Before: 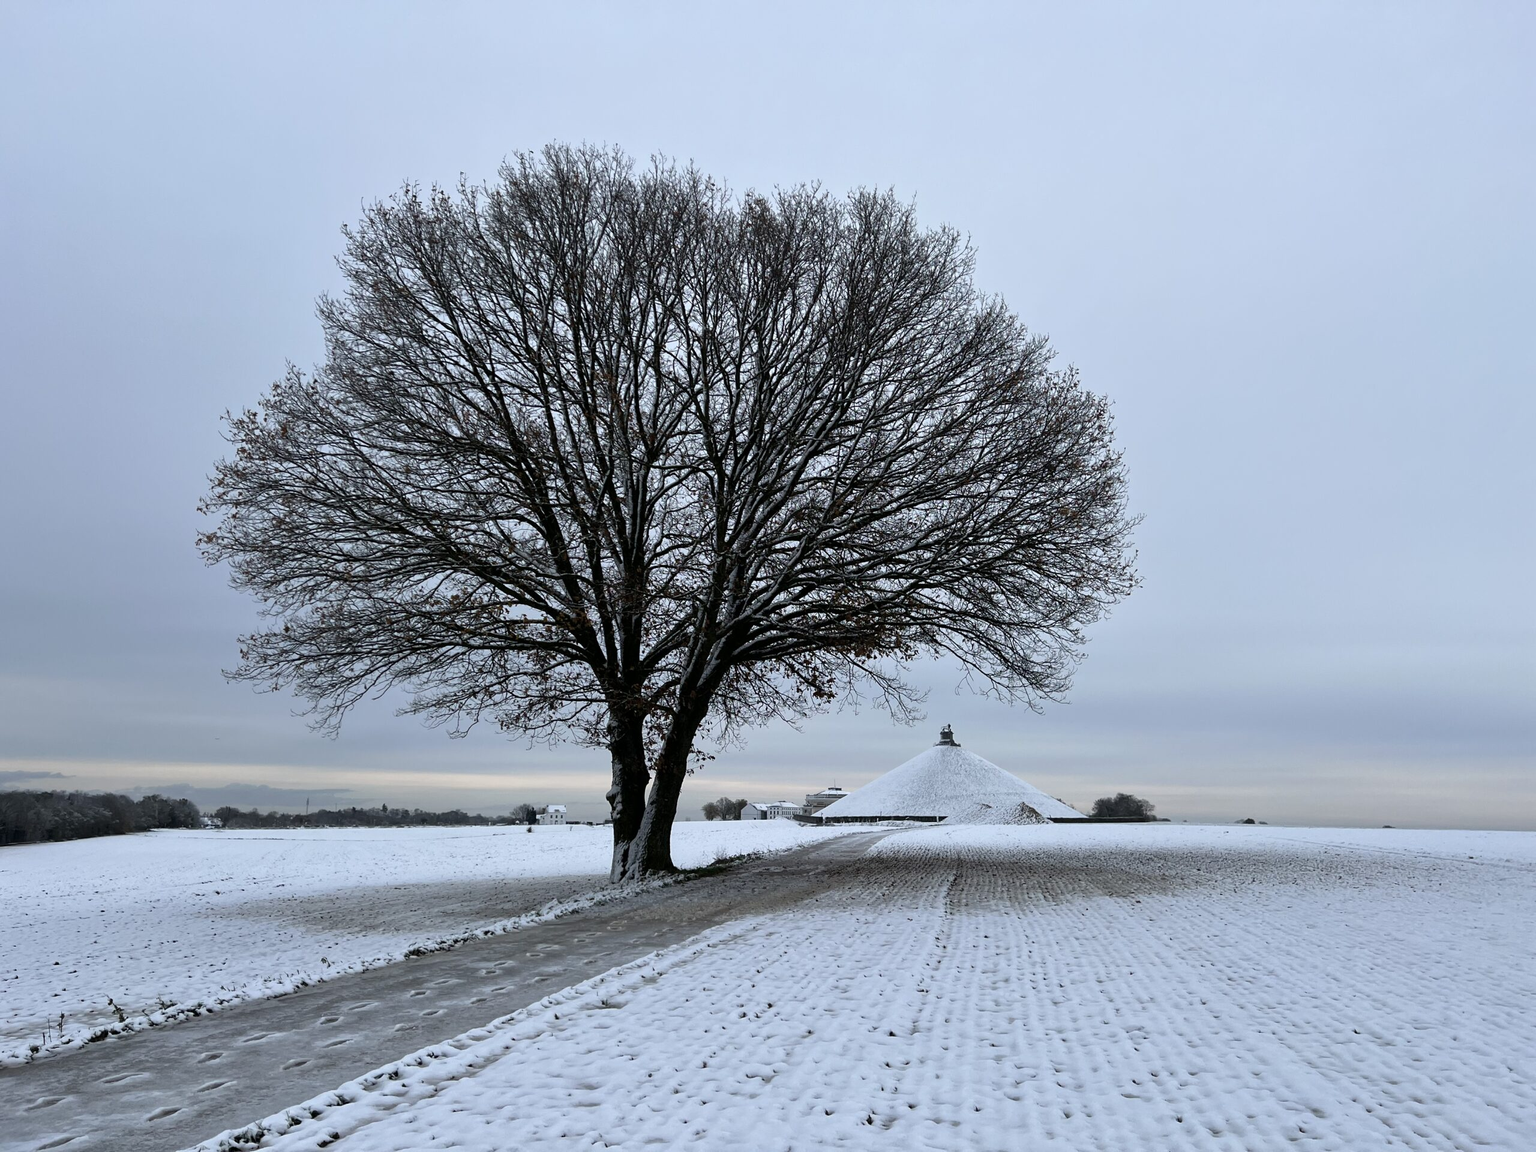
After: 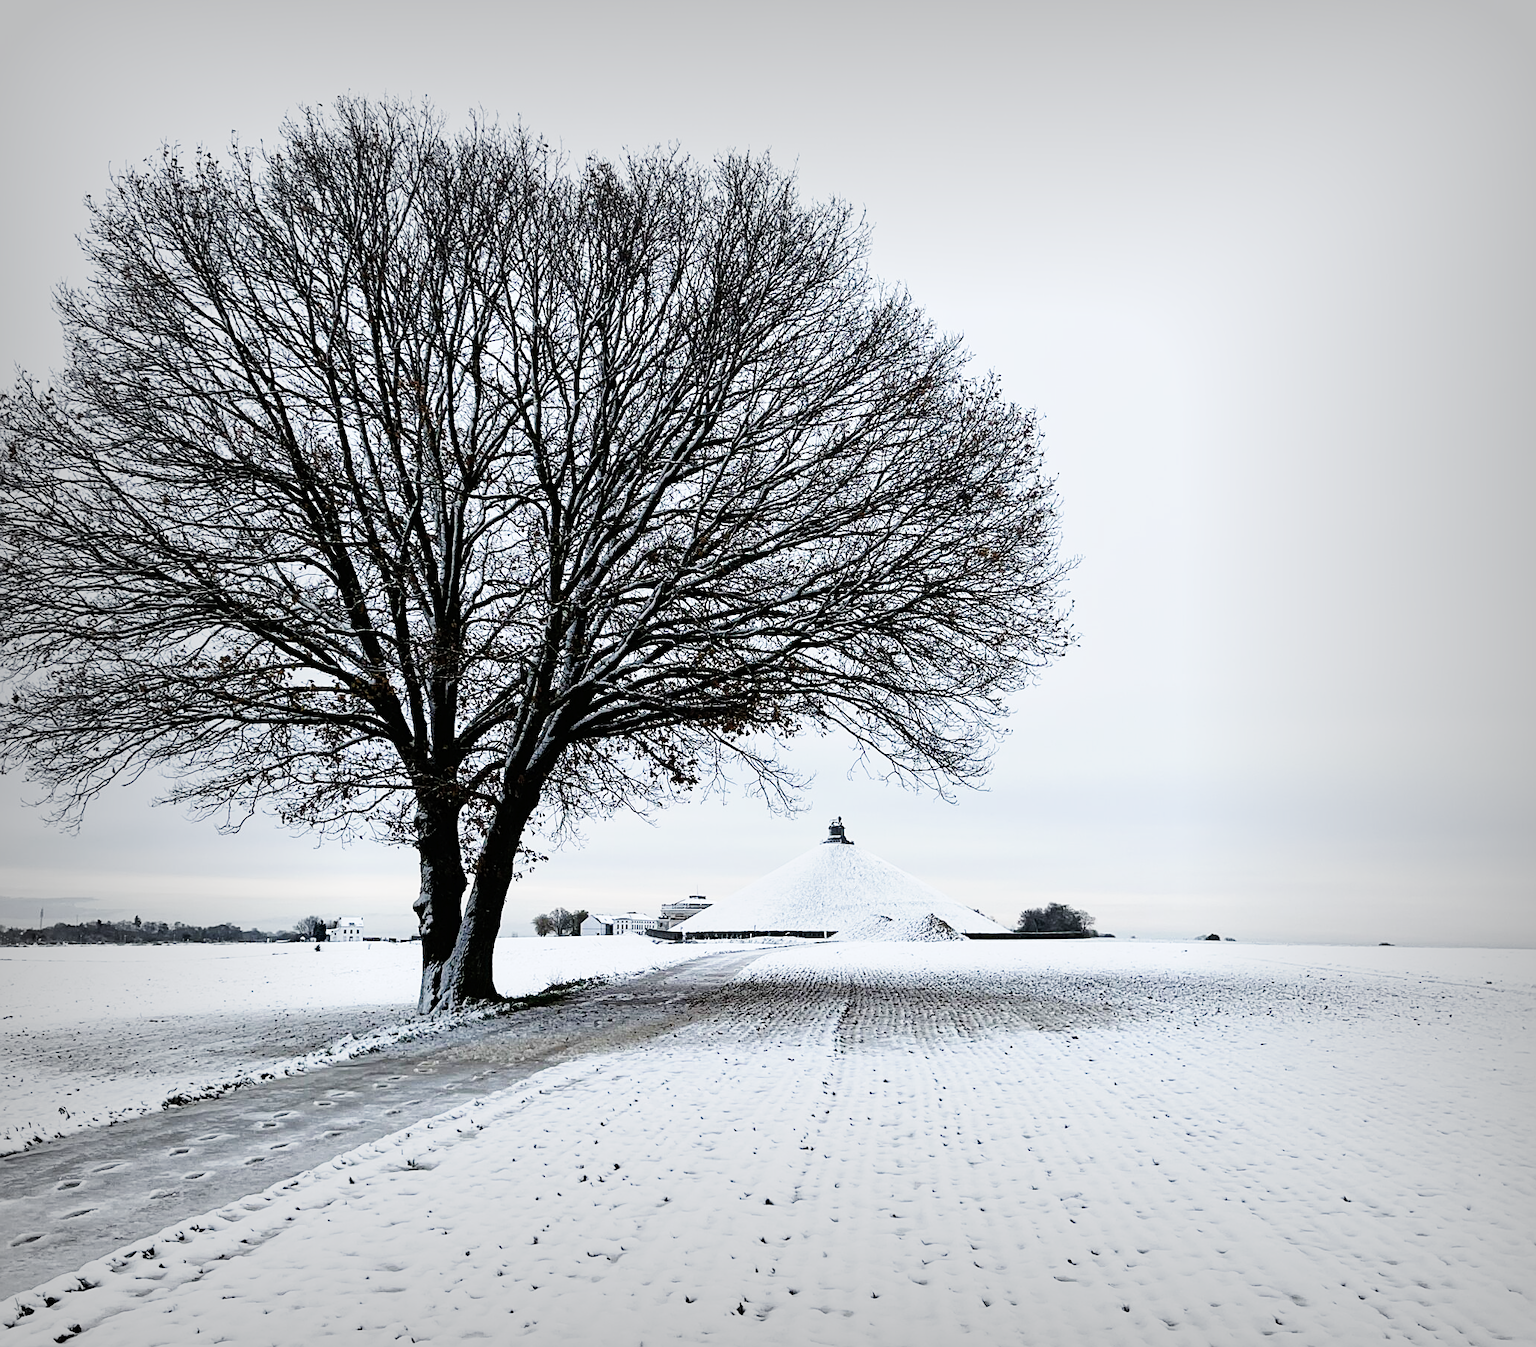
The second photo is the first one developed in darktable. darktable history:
tone equalizer: on, module defaults
sharpen: on, module defaults
crop and rotate: left 17.859%, top 5.934%, right 1.72%
vignetting: fall-off start 53.8%, brightness -0.439, saturation -0.69, automatic ratio true, width/height ratio 1.317, shape 0.219
base curve: curves: ch0 [(0, 0) (0, 0.001) (0.001, 0.001) (0.004, 0.002) (0.007, 0.004) (0.015, 0.013) (0.033, 0.045) (0.052, 0.096) (0.075, 0.17) (0.099, 0.241) (0.163, 0.42) (0.219, 0.55) (0.259, 0.616) (0.327, 0.722) (0.365, 0.765) (0.522, 0.873) (0.547, 0.881) (0.689, 0.919) (0.826, 0.952) (1, 1)], preserve colors none
